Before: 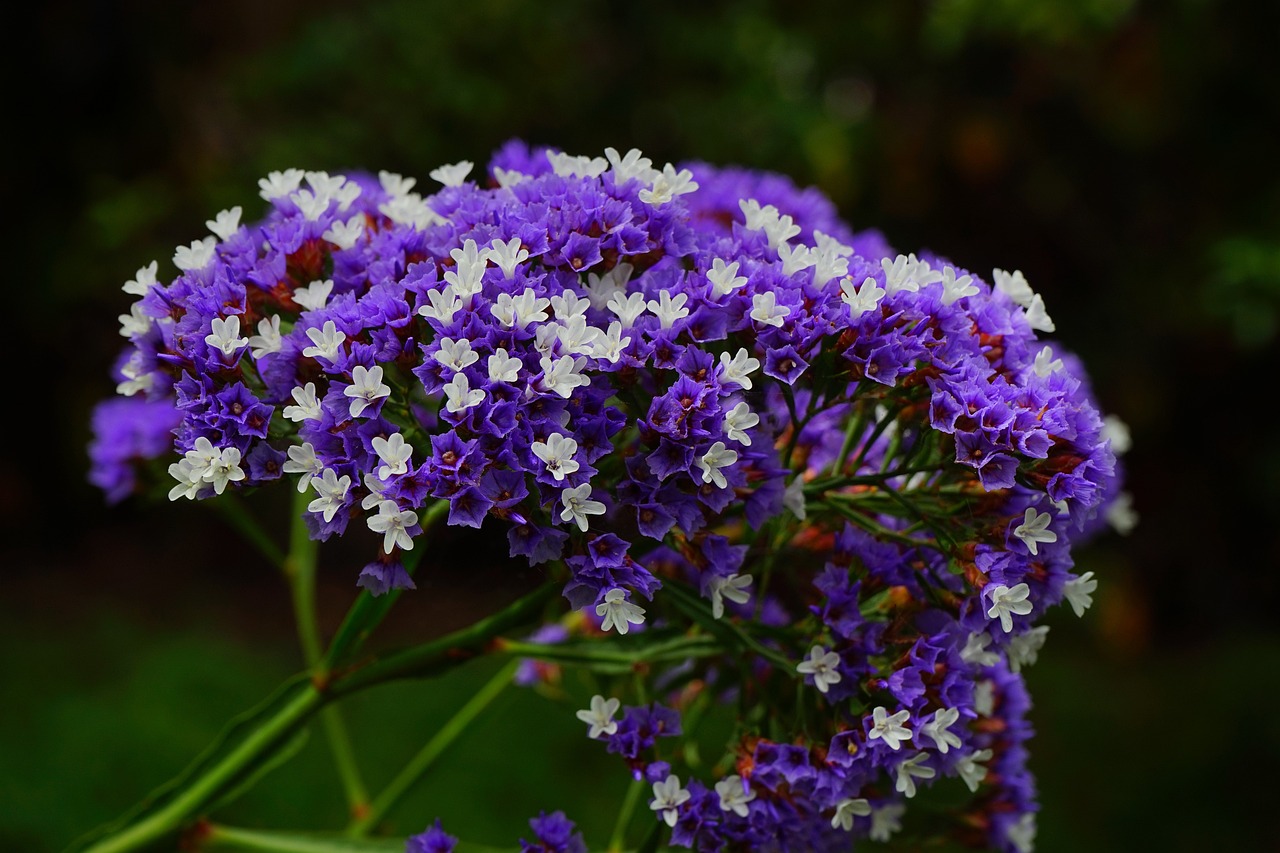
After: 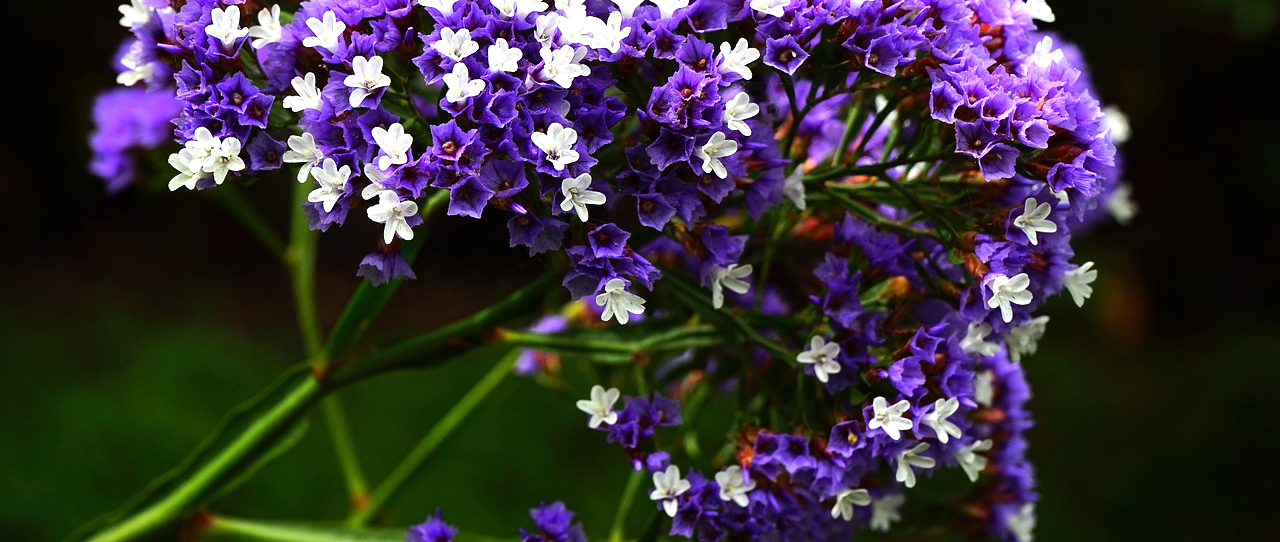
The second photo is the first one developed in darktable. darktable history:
color balance: on, module defaults
crop and rotate: top 36.435%
exposure: black level correction 0, exposure 0.6 EV, compensate exposure bias true, compensate highlight preservation false
tone equalizer: -8 EV -0.75 EV, -7 EV -0.7 EV, -6 EV -0.6 EV, -5 EV -0.4 EV, -3 EV 0.4 EV, -2 EV 0.6 EV, -1 EV 0.7 EV, +0 EV 0.75 EV, edges refinement/feathering 500, mask exposure compensation -1.57 EV, preserve details no
